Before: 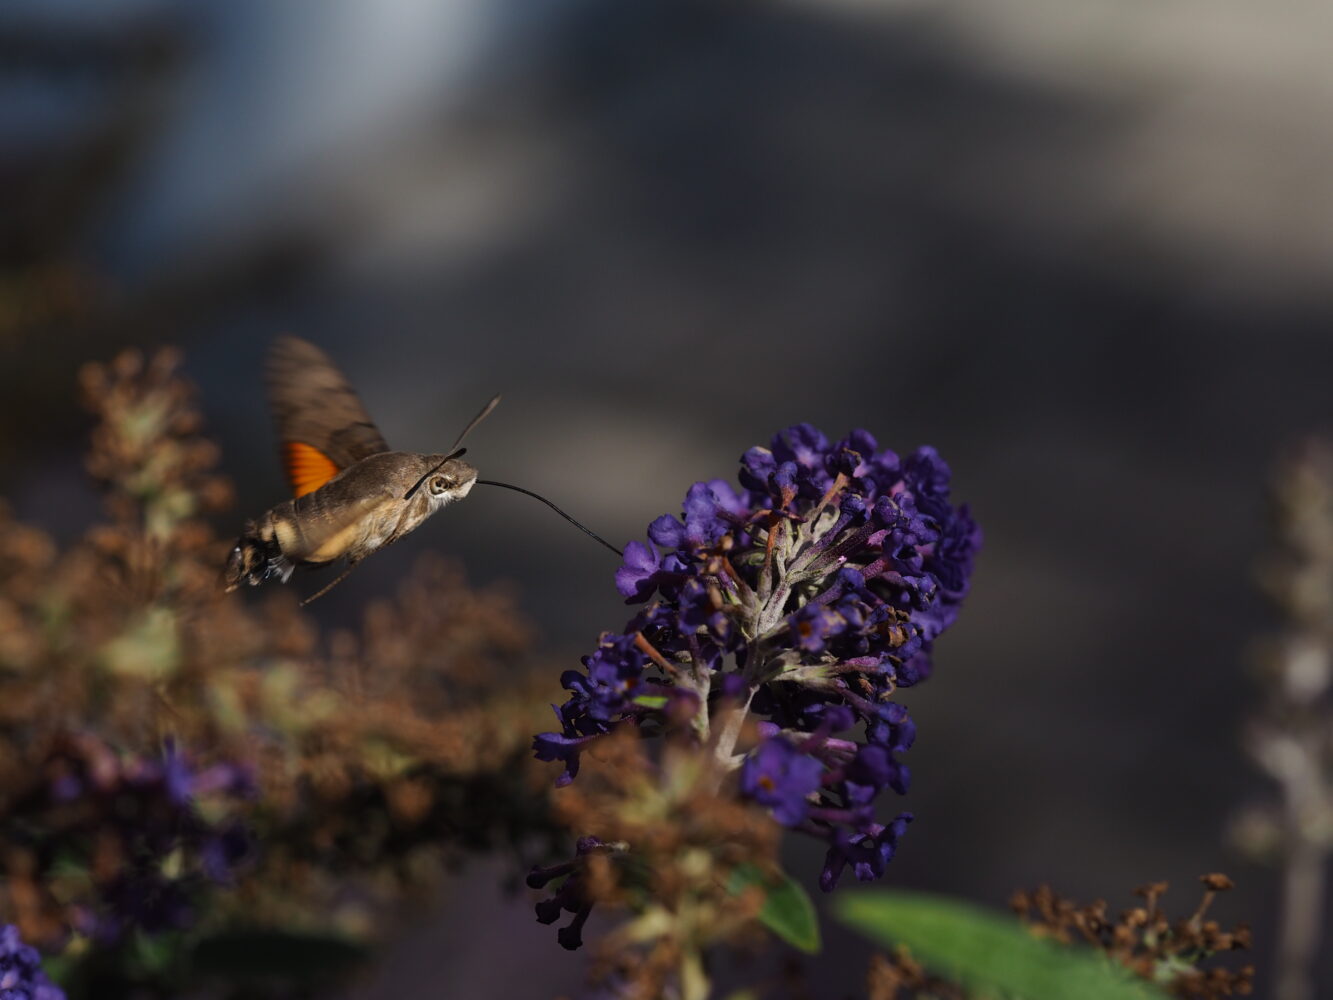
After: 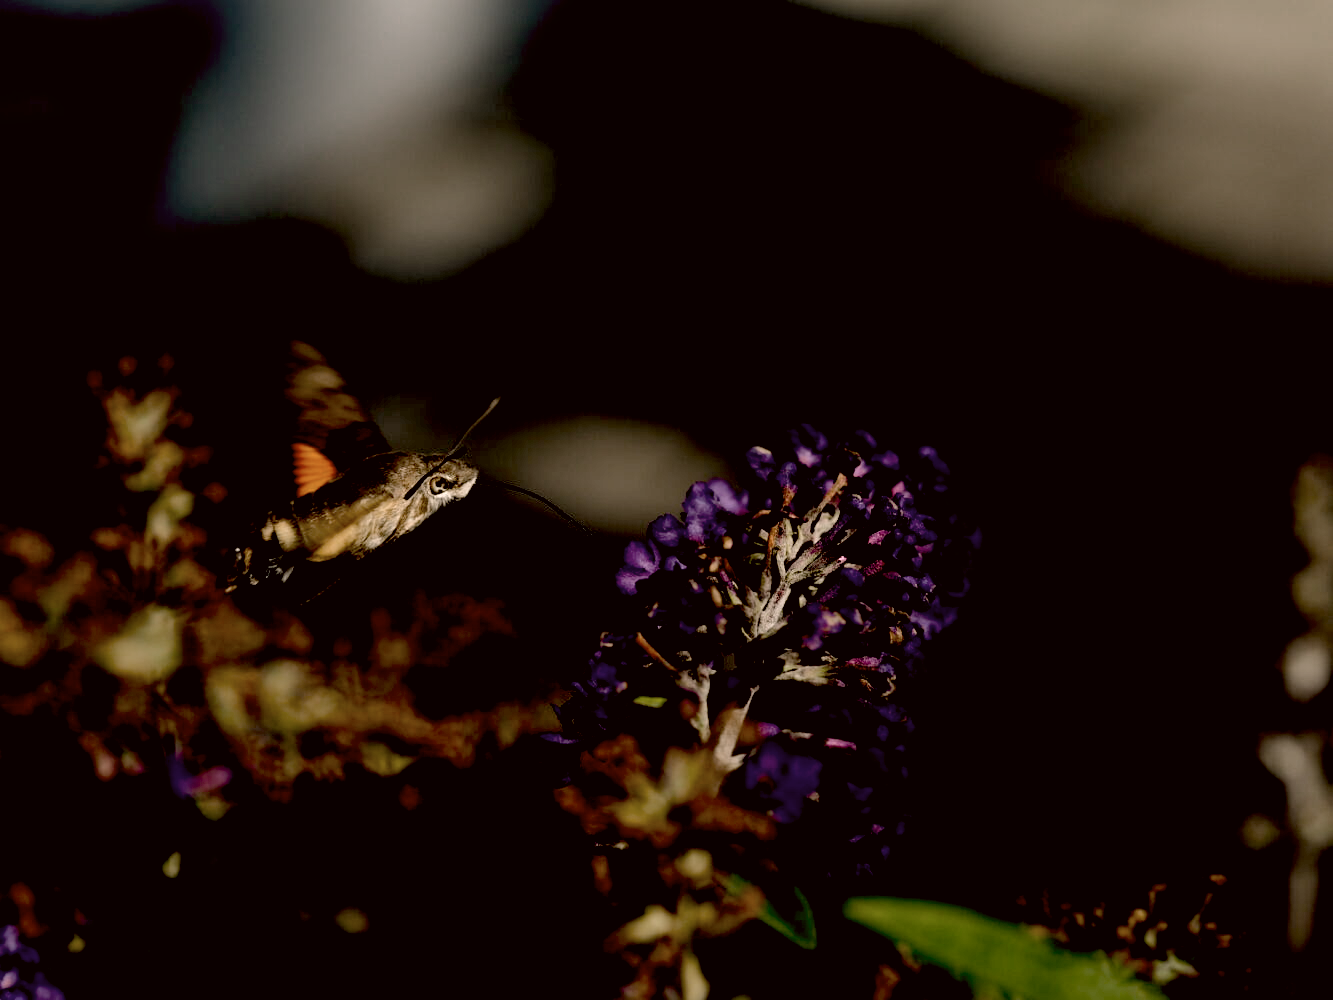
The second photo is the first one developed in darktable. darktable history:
exposure: black level correction 0.056, compensate highlight preservation false
color zones: curves: ch0 [(0, 0.559) (0.153, 0.551) (0.229, 0.5) (0.429, 0.5) (0.571, 0.5) (0.714, 0.5) (0.857, 0.5) (1, 0.559)]; ch1 [(0, 0.417) (0.112, 0.336) (0.213, 0.26) (0.429, 0.34) (0.571, 0.35) (0.683, 0.331) (0.857, 0.344) (1, 0.417)]
color correction: highlights a* 8.62, highlights b* 15.31, shadows a* -0.487, shadows b* 26.77
shadows and highlights: shadows 20.91, highlights -36.03, soften with gaussian
color calibration: output R [1.063, -0.012, -0.003, 0], output G [0, 1.022, 0.021, 0], output B [-0.079, 0.047, 1, 0], illuminant as shot in camera, x 0.358, y 0.373, temperature 4628.91 K
